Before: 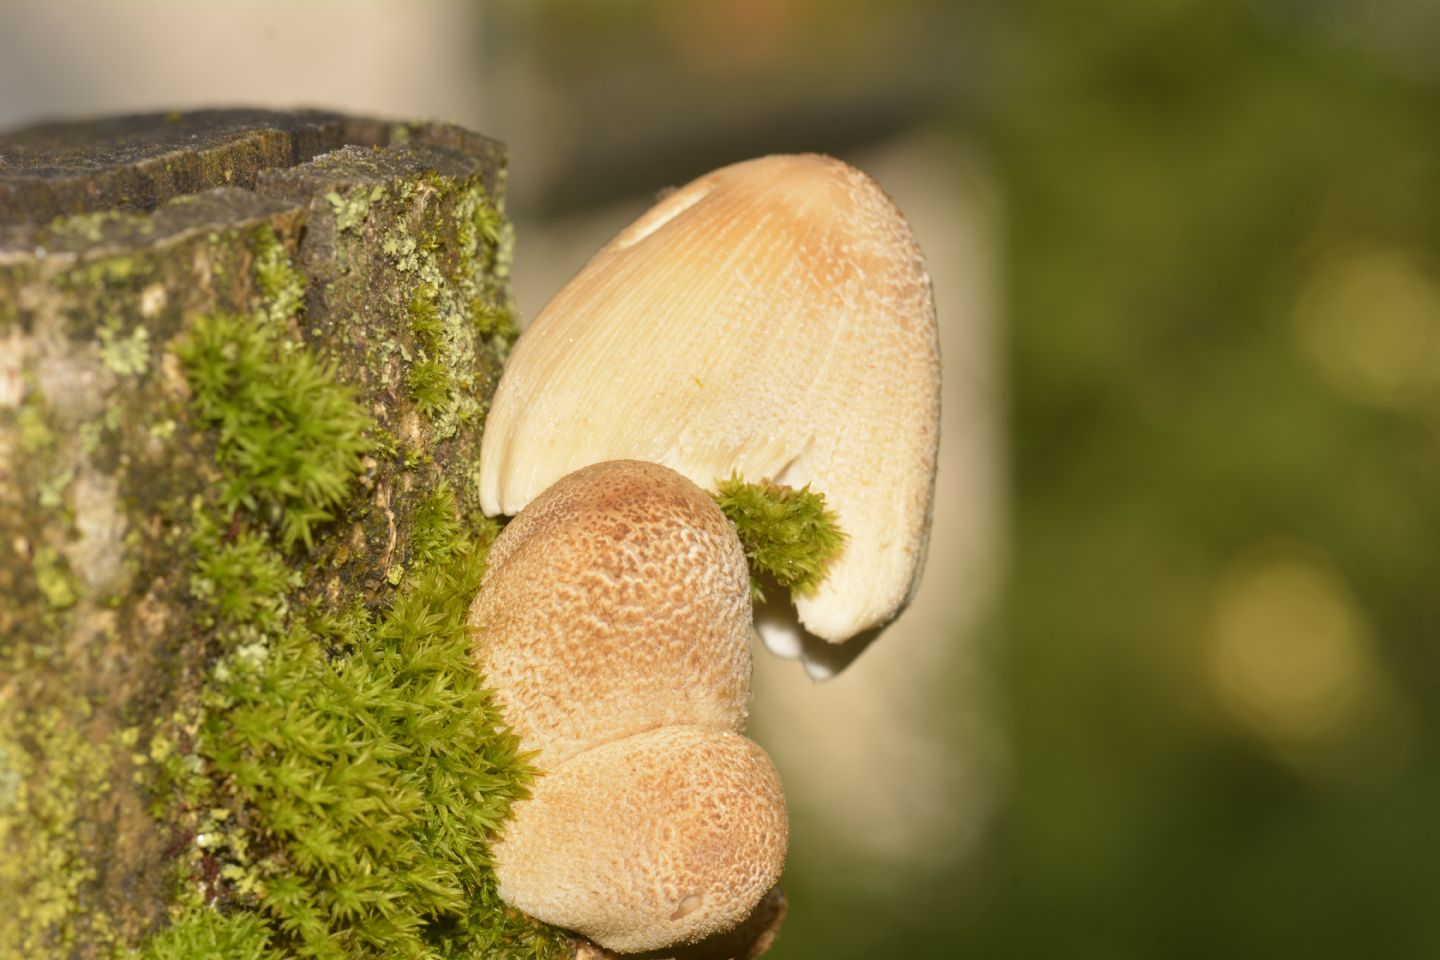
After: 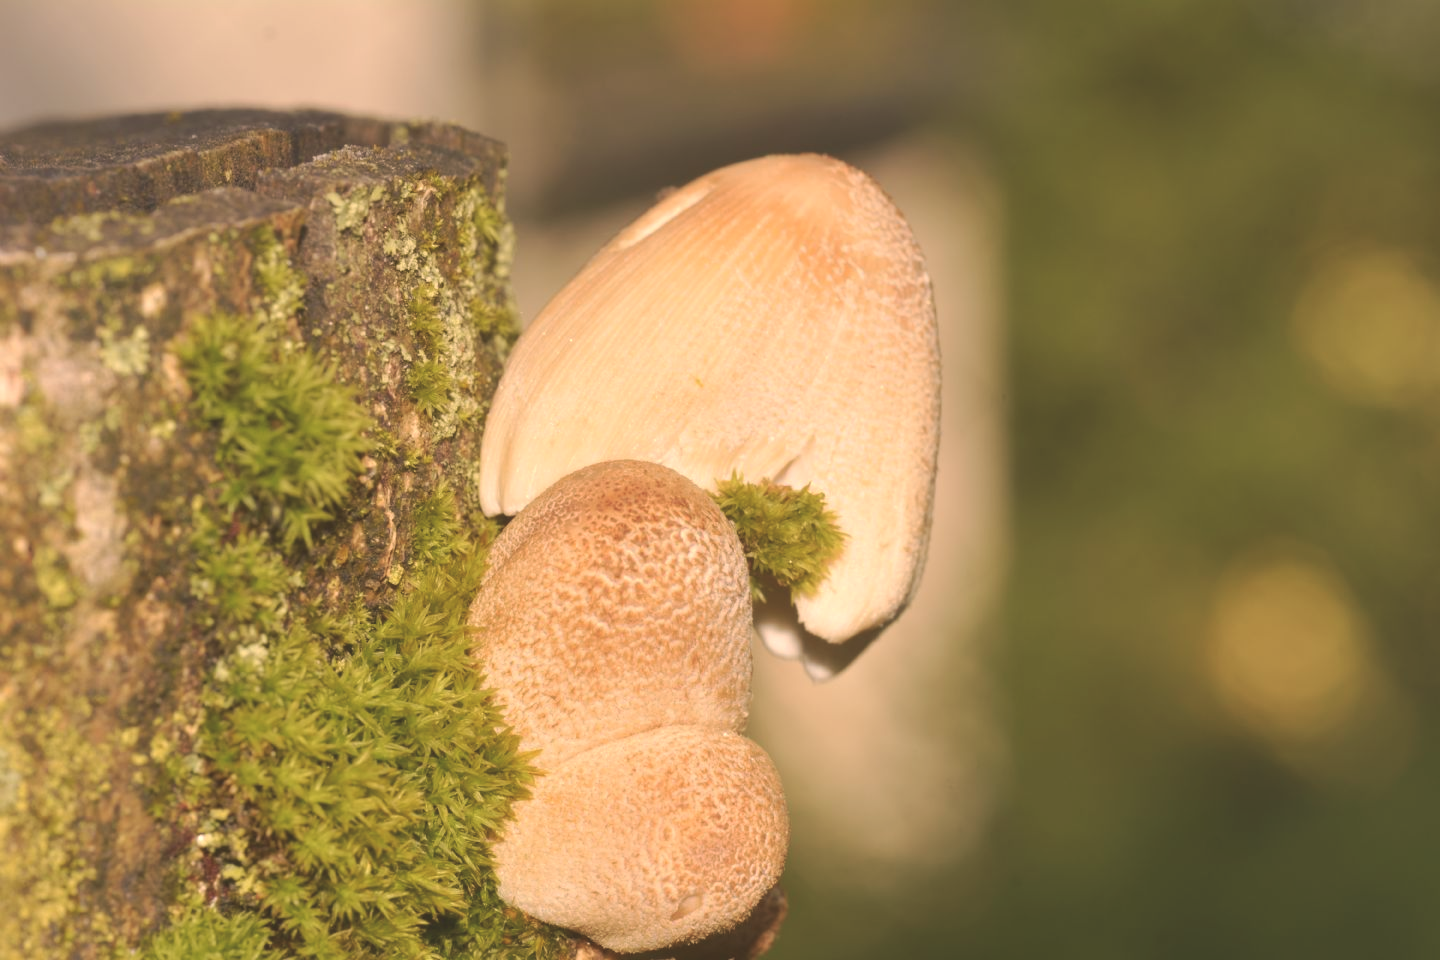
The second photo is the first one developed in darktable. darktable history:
tone curve: curves: ch0 [(0, 0) (0.003, 0.125) (0.011, 0.139) (0.025, 0.155) (0.044, 0.174) (0.069, 0.192) (0.1, 0.211) (0.136, 0.234) (0.177, 0.262) (0.224, 0.296) (0.277, 0.337) (0.335, 0.385) (0.399, 0.436) (0.468, 0.5) (0.543, 0.573) (0.623, 0.644) (0.709, 0.713) (0.801, 0.791) (0.898, 0.881) (1, 1)], preserve colors none
white balance: red 1.127, blue 0.943
